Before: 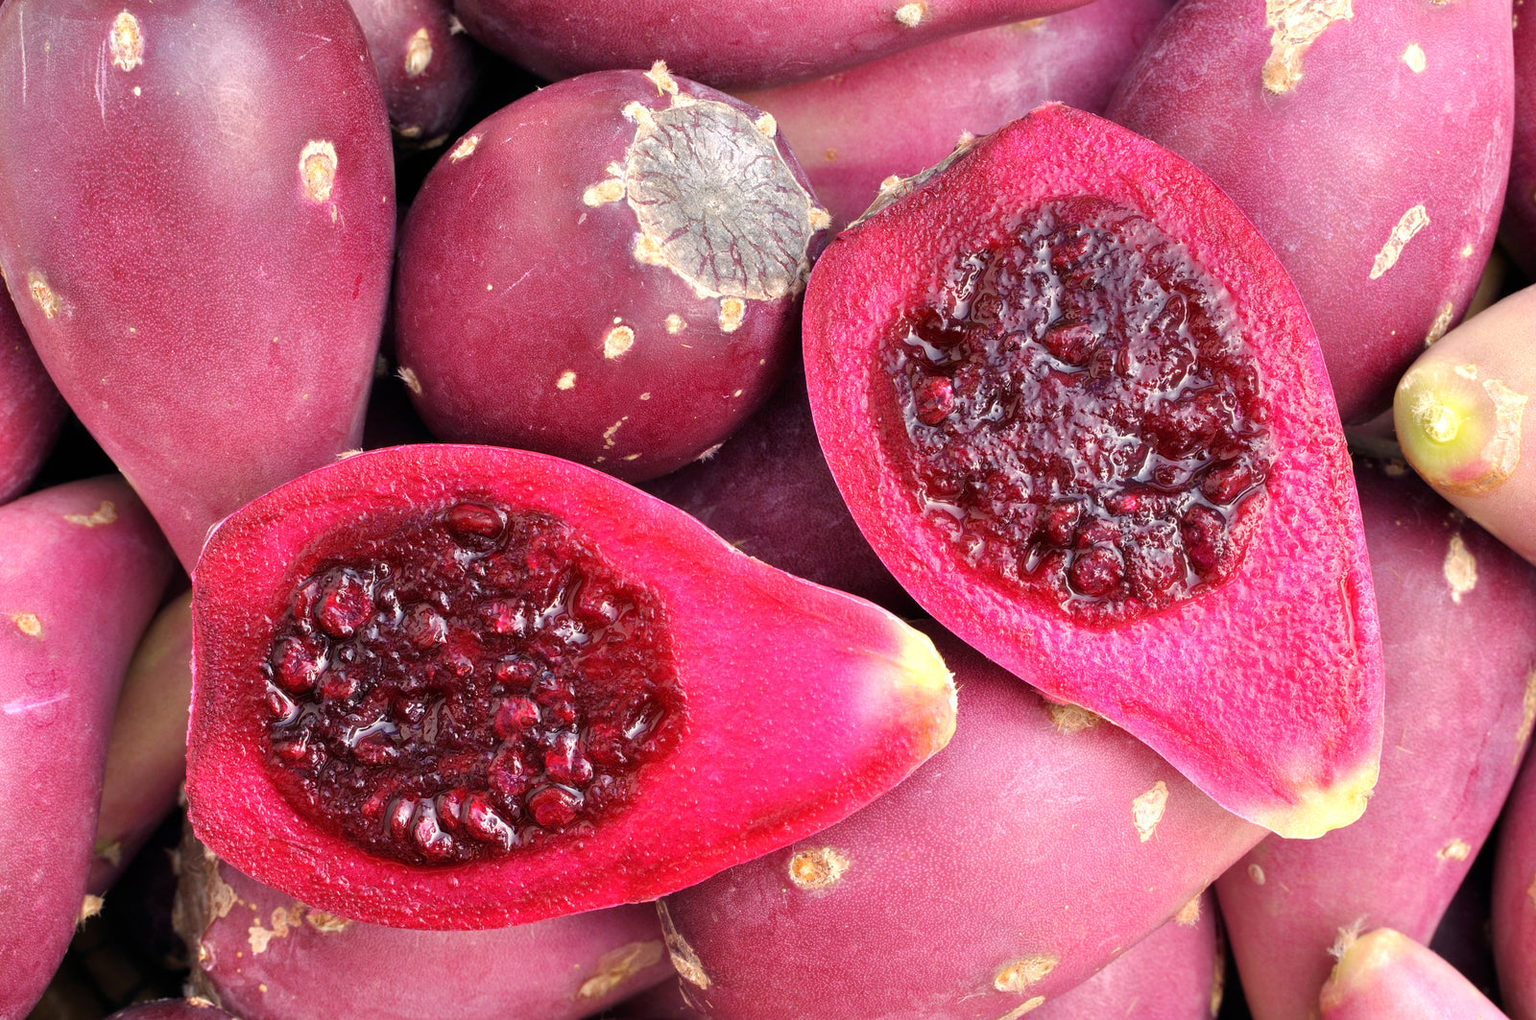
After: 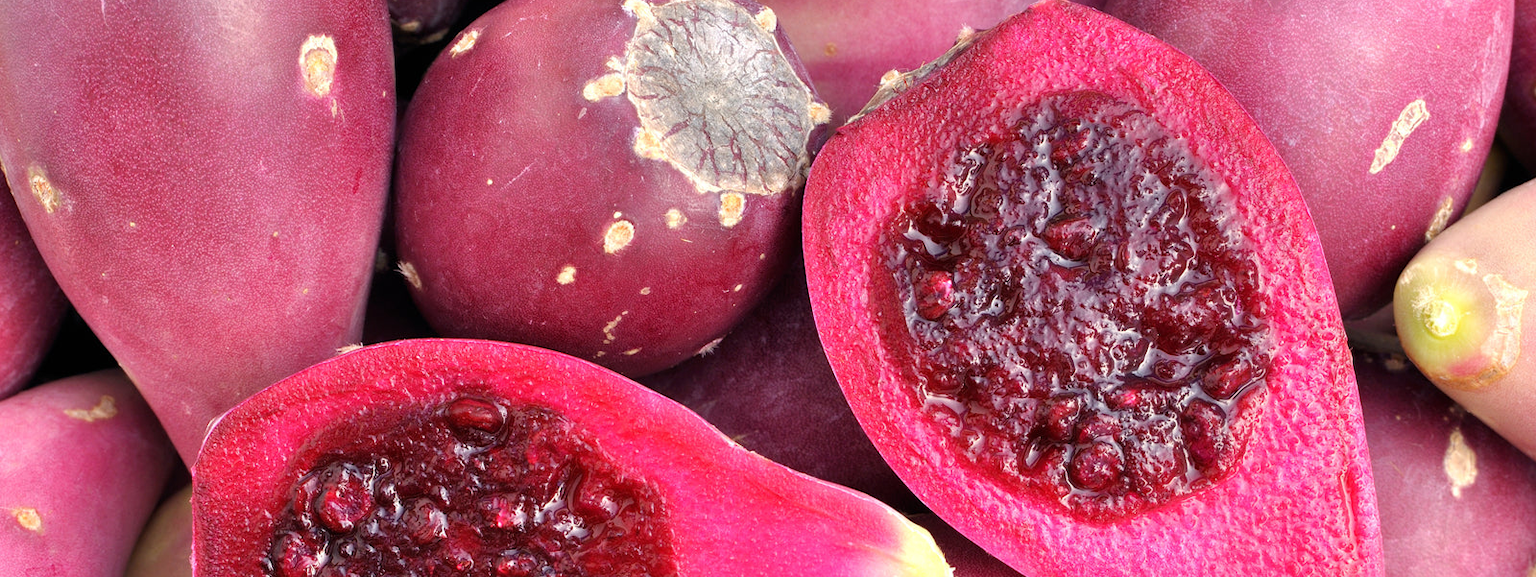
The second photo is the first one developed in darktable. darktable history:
crop and rotate: top 10.423%, bottom 32.931%
